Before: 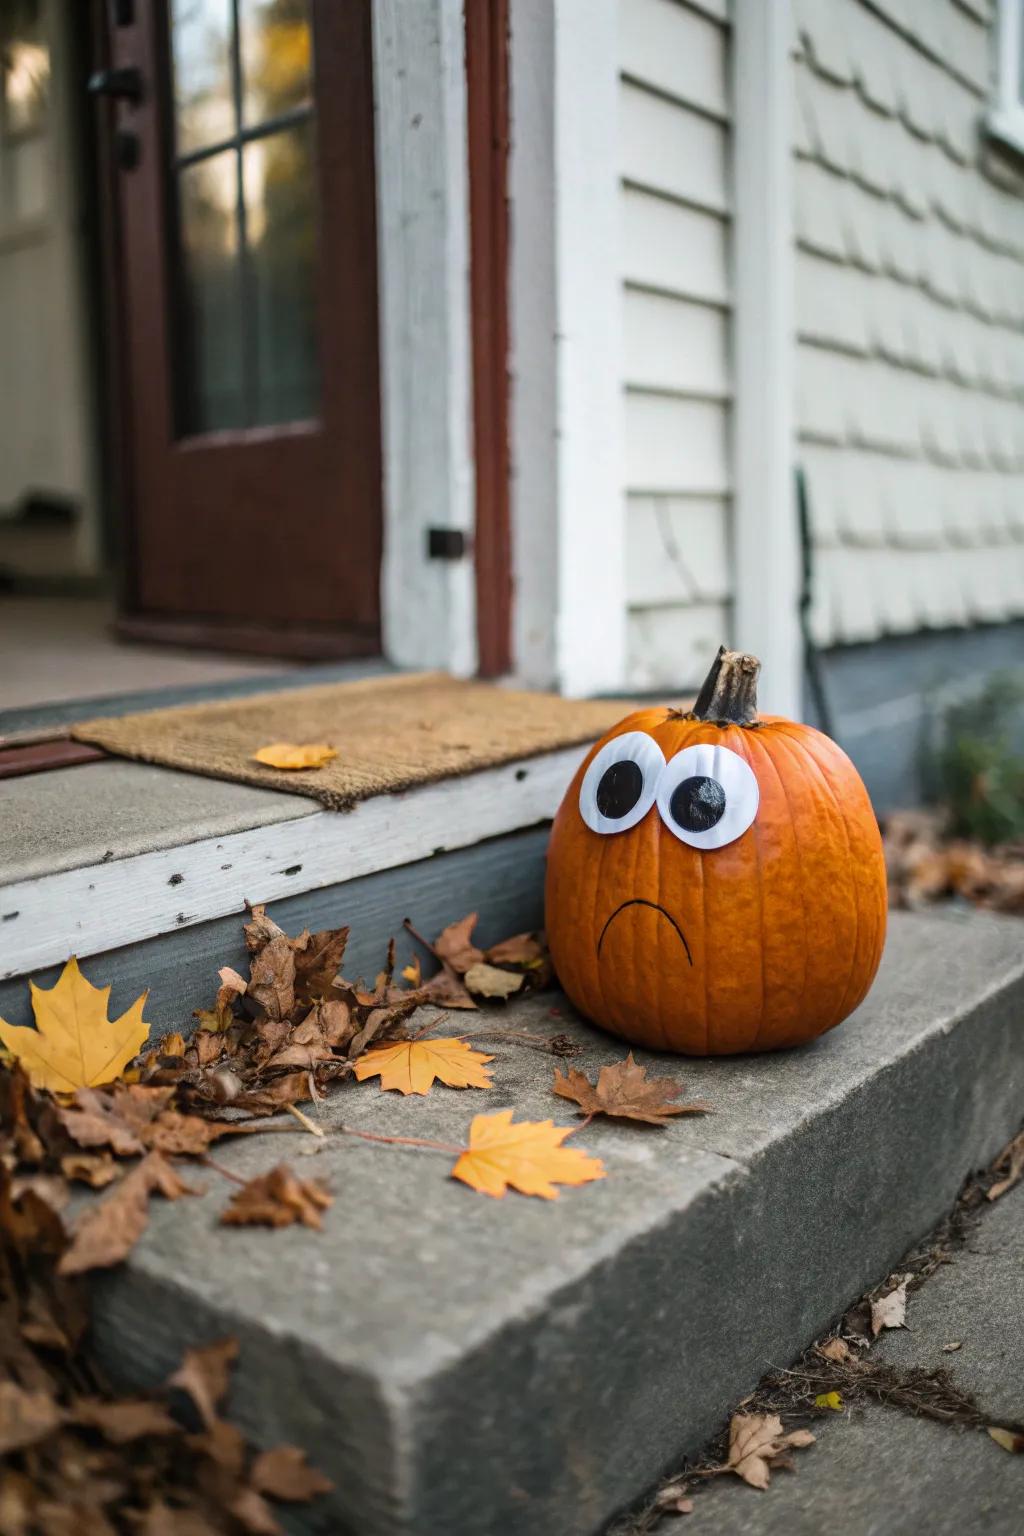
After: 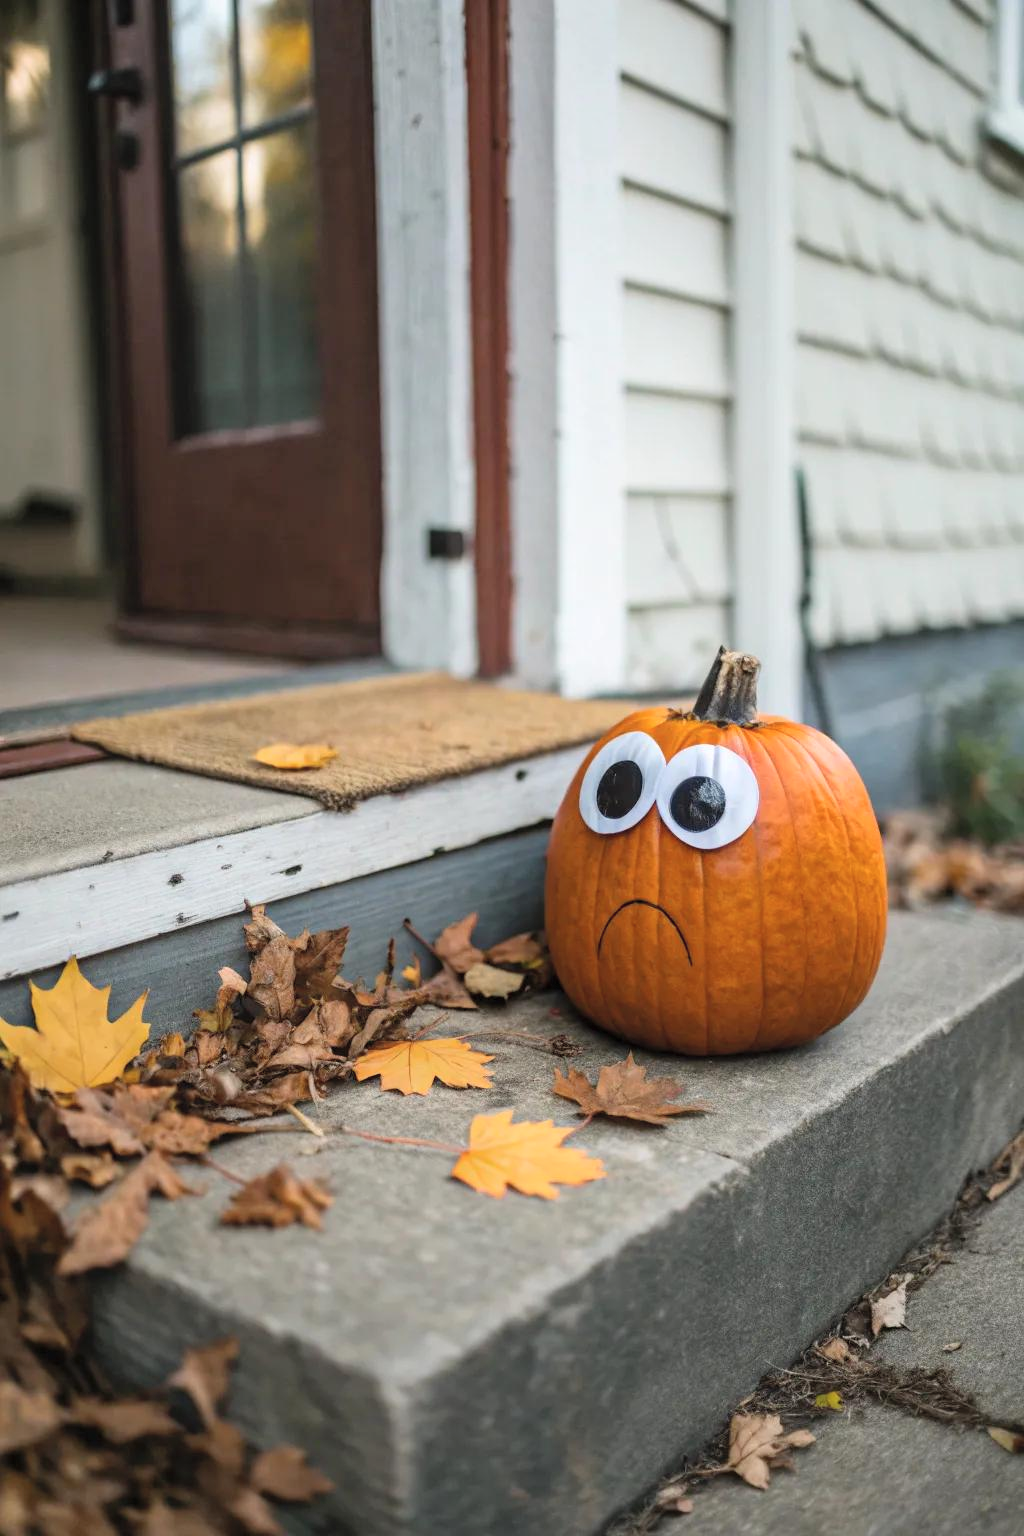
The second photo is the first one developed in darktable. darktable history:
contrast brightness saturation: brightness 0.116
tone equalizer: mask exposure compensation -0.498 EV
